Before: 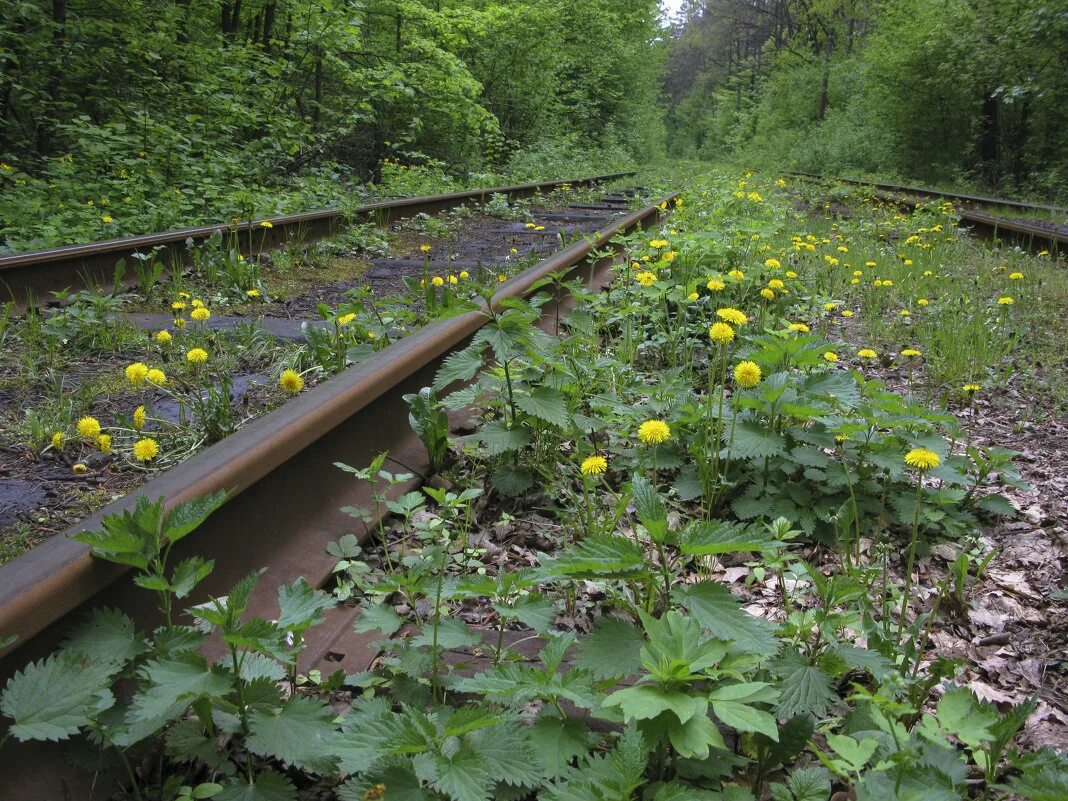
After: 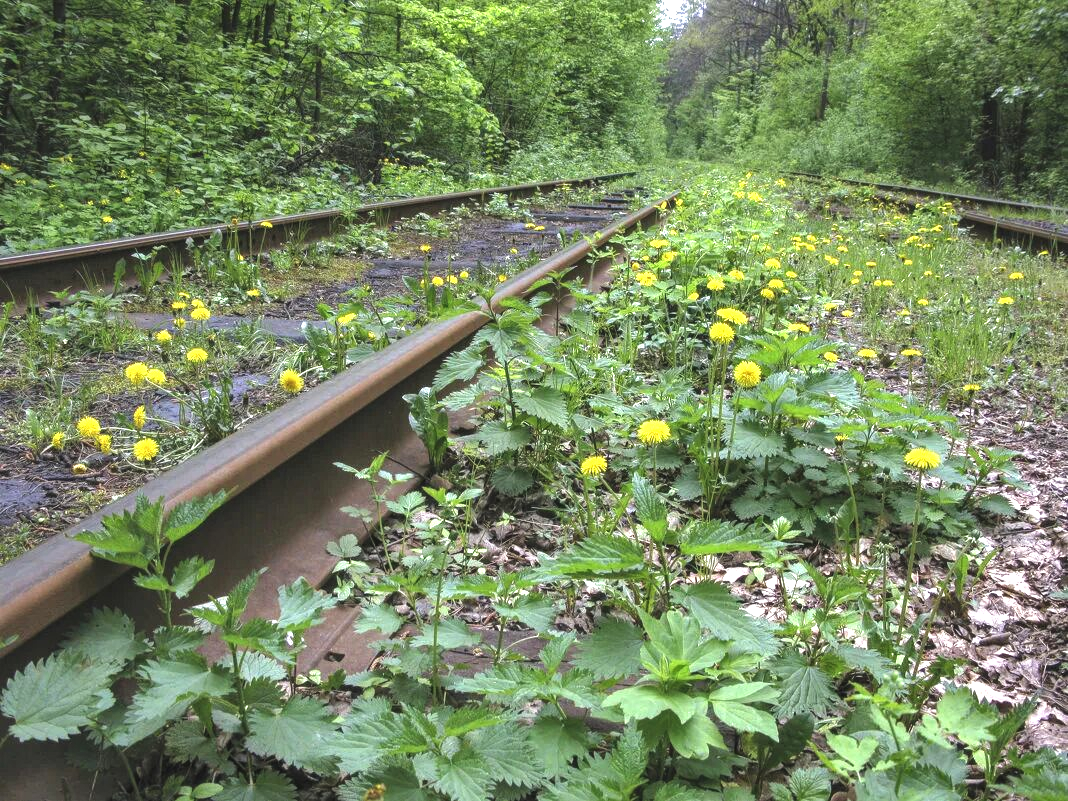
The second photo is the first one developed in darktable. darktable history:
exposure: black level correction -0.005, exposure 1 EV, compensate highlight preservation false
local contrast: on, module defaults
shadows and highlights: radius 133.83, soften with gaussian
